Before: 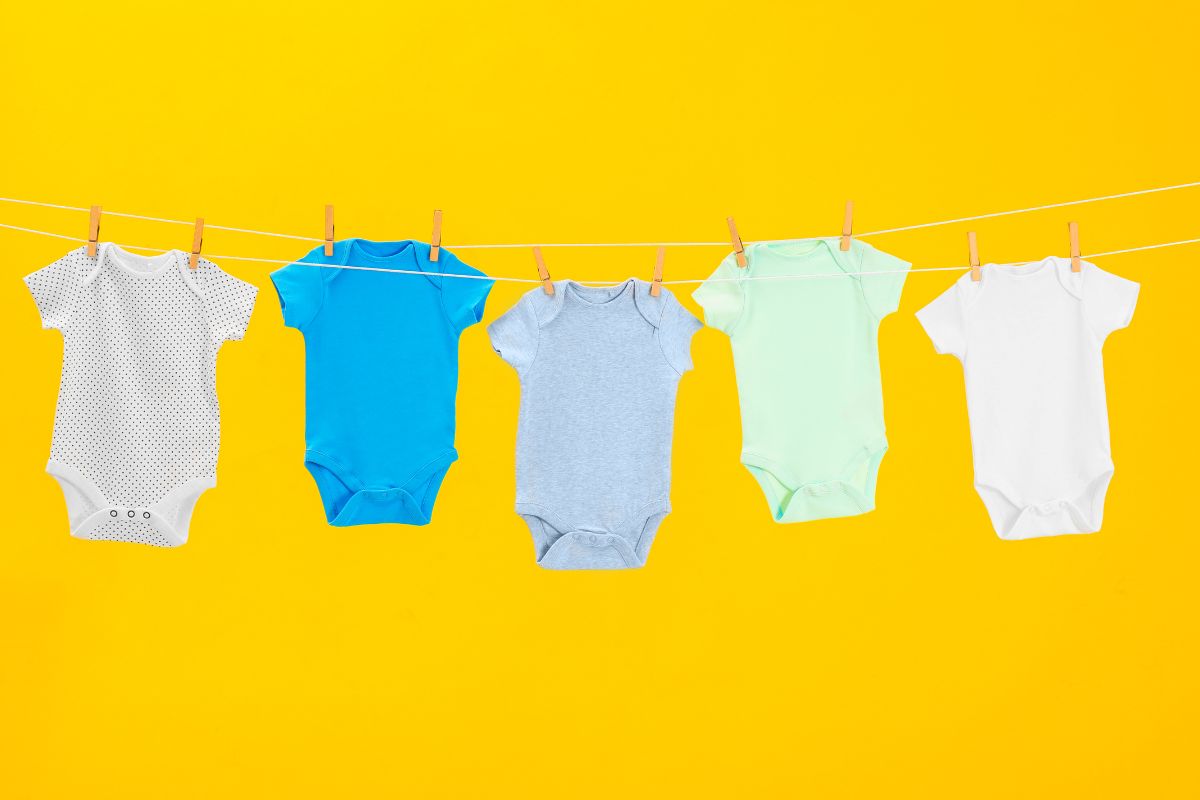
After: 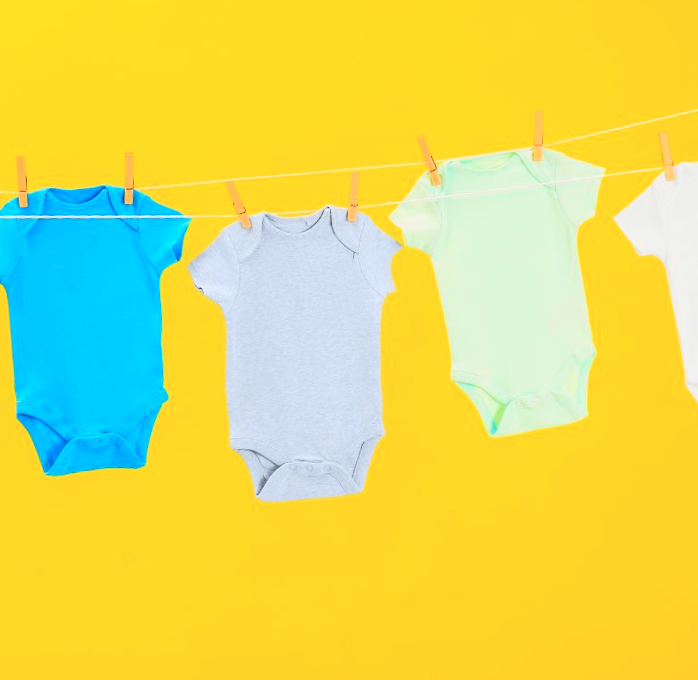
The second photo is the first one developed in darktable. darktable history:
rotate and perspective: rotation -4.57°, crop left 0.054, crop right 0.944, crop top 0.087, crop bottom 0.914
crop and rotate: left 22.918%, top 5.629%, right 14.711%, bottom 2.247%
white balance: emerald 1
fill light: on, module defaults
tone curve: curves: ch0 [(0, 0.006) (0.037, 0.022) (0.123, 0.105) (0.19, 0.173) (0.277, 0.279) (0.474, 0.517) (0.597, 0.662) (0.687, 0.774) (0.855, 0.891) (1, 0.982)]; ch1 [(0, 0) (0.243, 0.245) (0.422, 0.415) (0.493, 0.498) (0.508, 0.503) (0.531, 0.55) (0.551, 0.582) (0.626, 0.672) (0.694, 0.732) (1, 1)]; ch2 [(0, 0) (0.249, 0.216) (0.356, 0.329) (0.424, 0.442) (0.476, 0.477) (0.498, 0.503) (0.517, 0.524) (0.532, 0.547) (0.562, 0.592) (0.614, 0.657) (0.706, 0.748) (0.808, 0.809) (0.991, 0.968)], color space Lab, independent channels, preserve colors none
